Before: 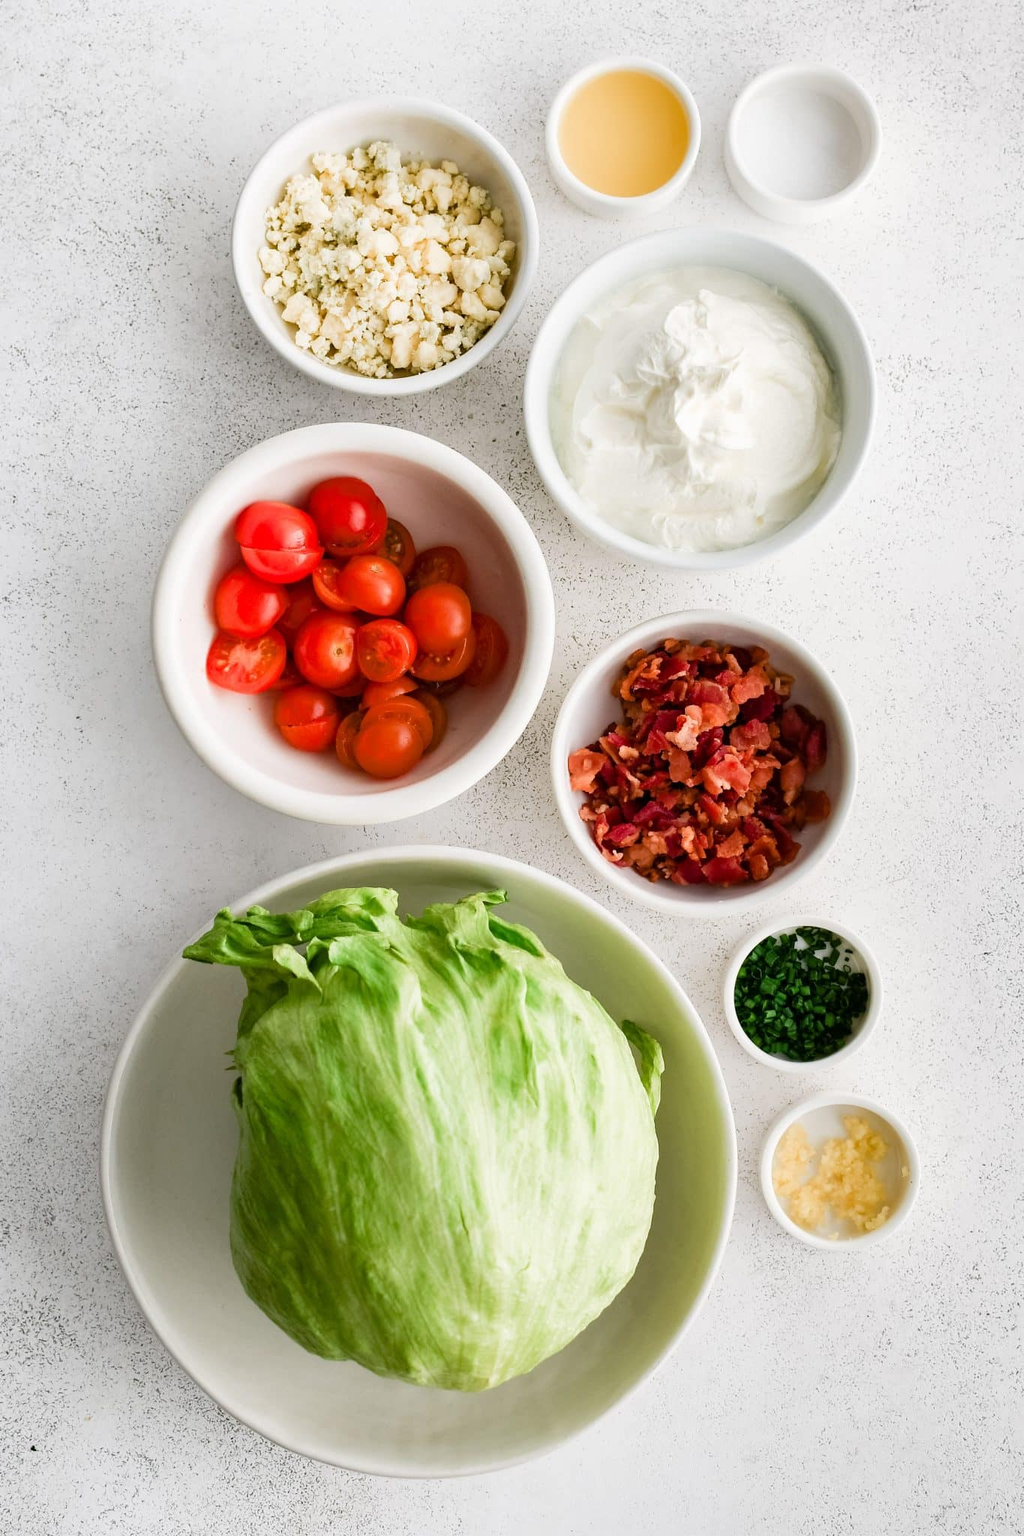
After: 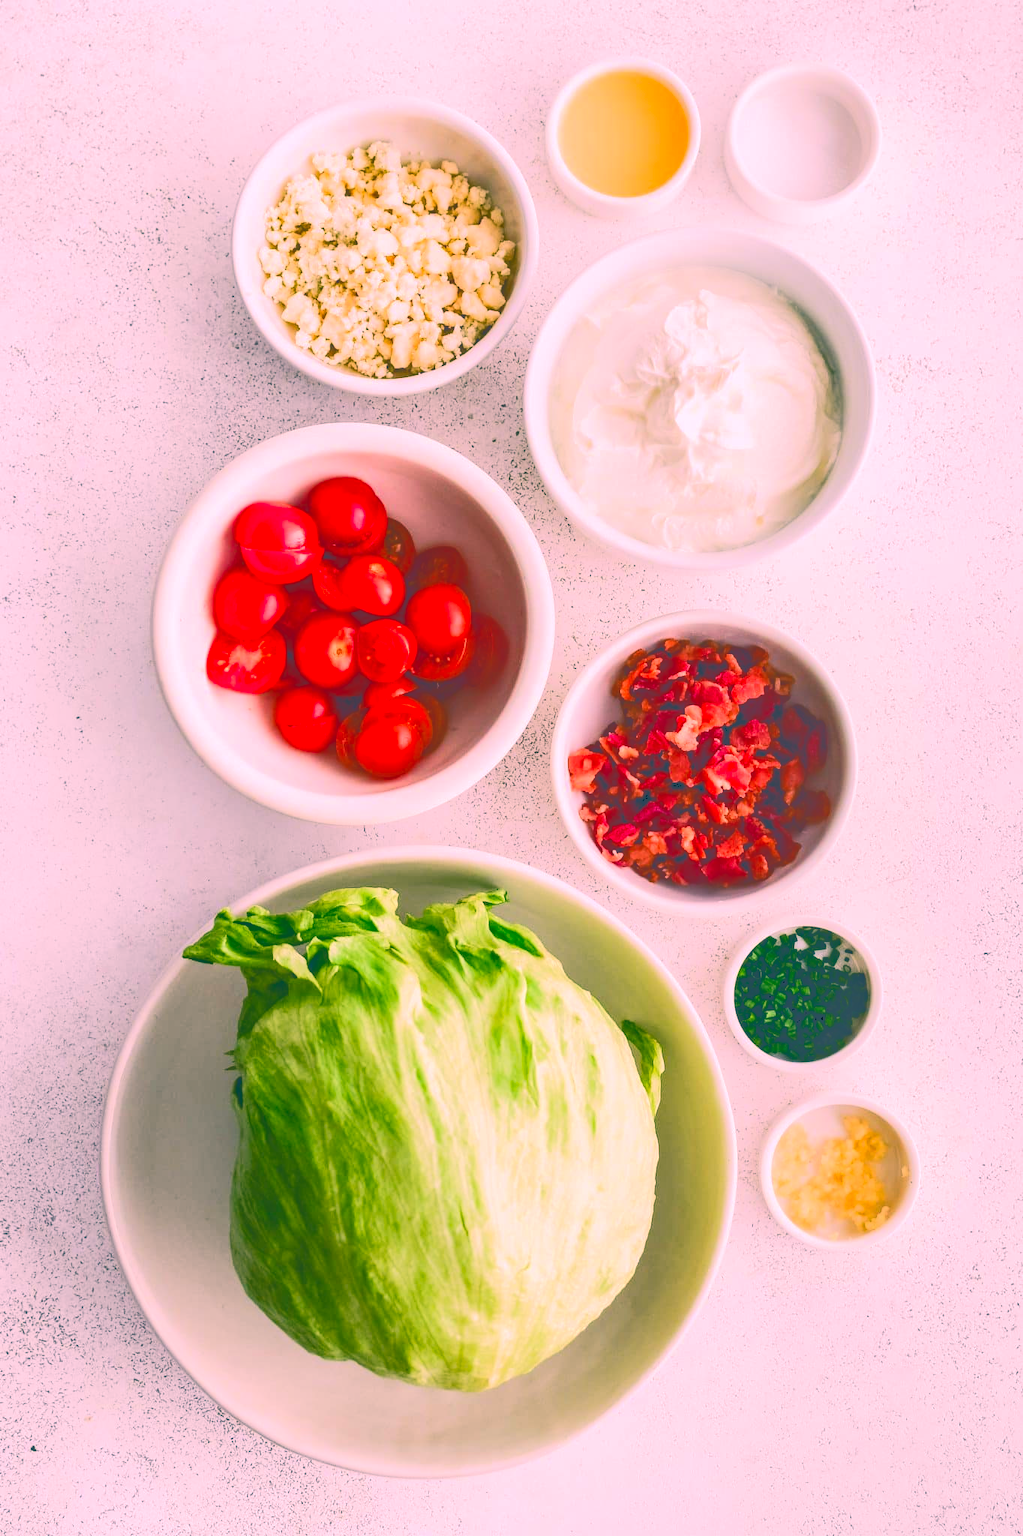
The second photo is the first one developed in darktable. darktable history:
local contrast: on, module defaults
color correction: highlights a* 17.31, highlights b* 0.263, shadows a* -15.12, shadows b* -13.82, saturation 1.46
tone curve: curves: ch0 [(0, 0) (0.003, 0.301) (0.011, 0.302) (0.025, 0.307) (0.044, 0.313) (0.069, 0.316) (0.1, 0.322) (0.136, 0.325) (0.177, 0.341) (0.224, 0.358) (0.277, 0.386) (0.335, 0.429) (0.399, 0.486) (0.468, 0.556) (0.543, 0.644) (0.623, 0.728) (0.709, 0.796) (0.801, 0.854) (0.898, 0.908) (1, 1)], color space Lab, independent channels, preserve colors none
